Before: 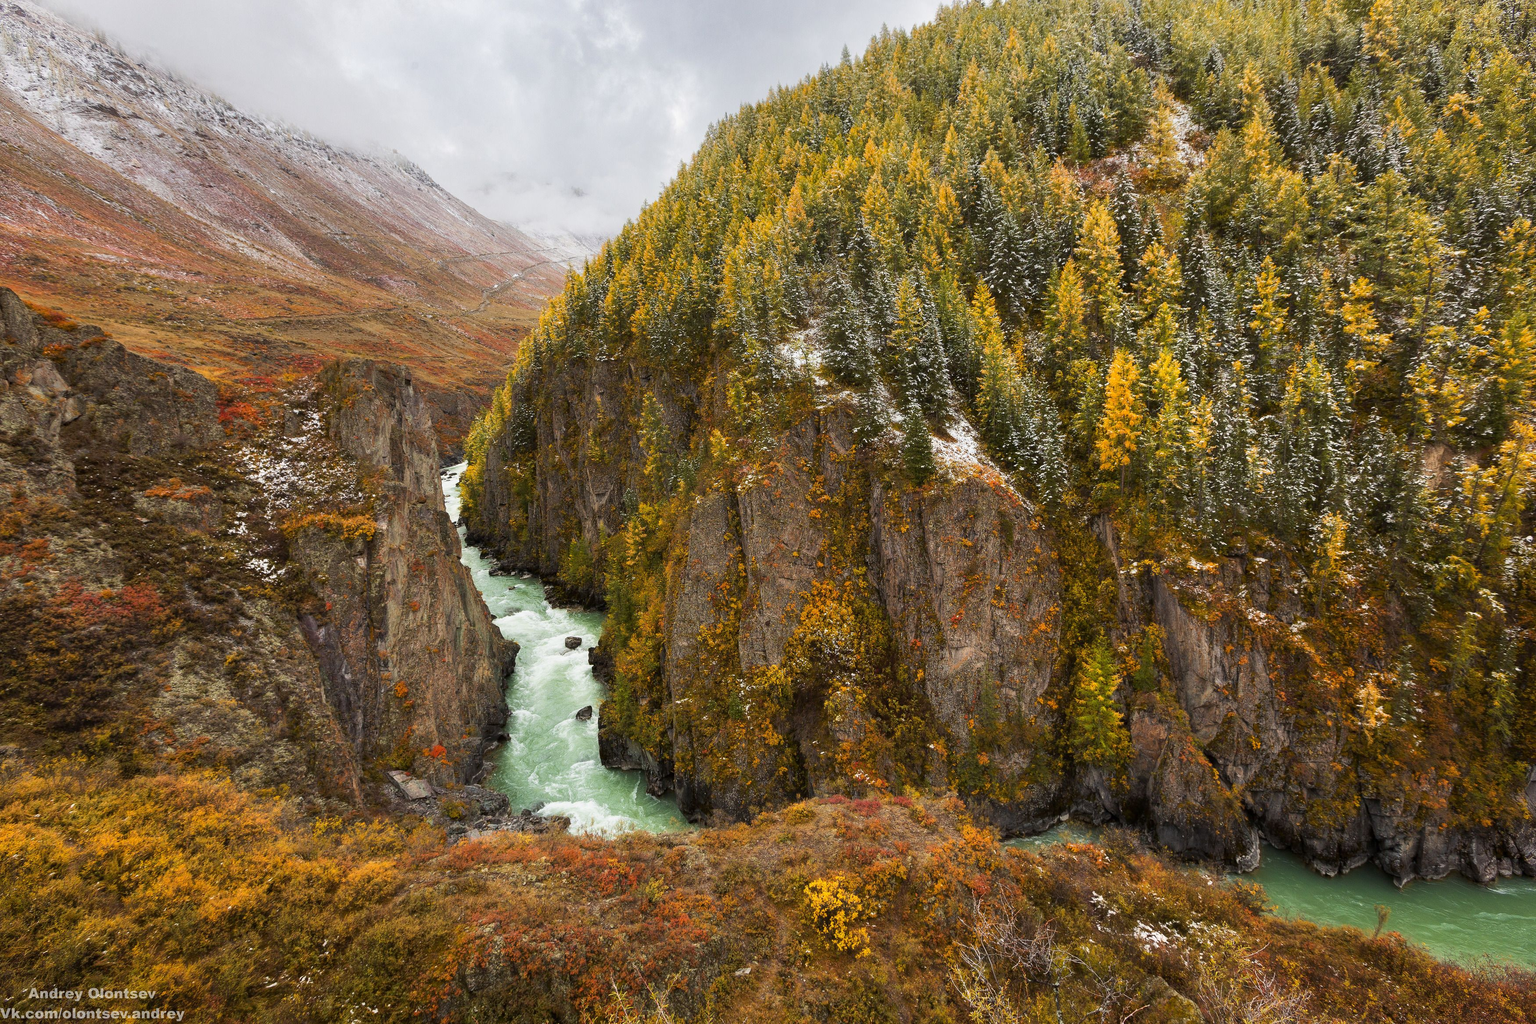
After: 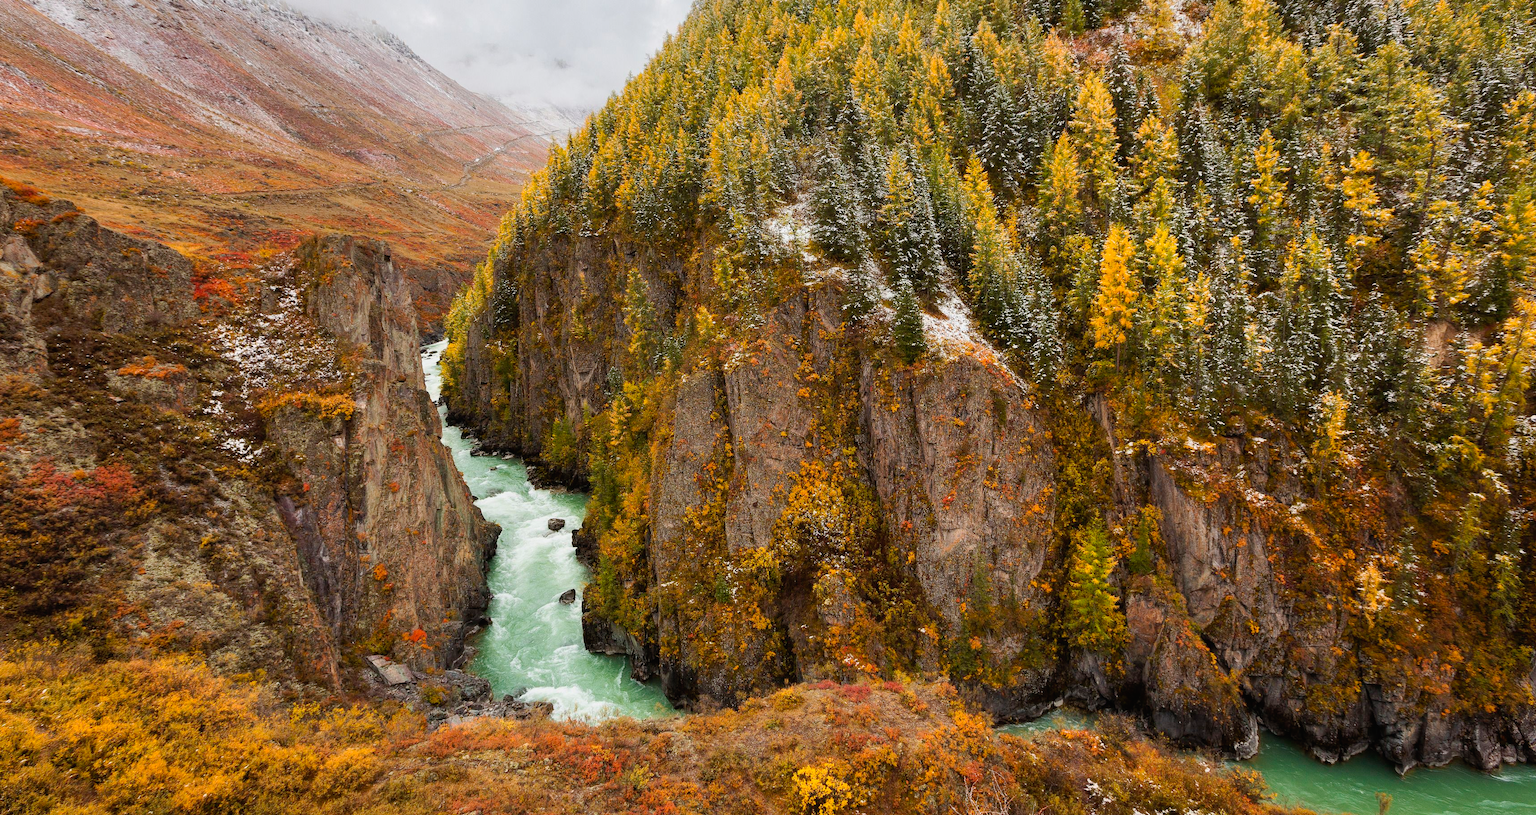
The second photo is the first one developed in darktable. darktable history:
tone curve: curves: ch0 [(0, 0.012) (0.036, 0.035) (0.274, 0.288) (0.504, 0.536) (0.844, 0.84) (1, 0.983)]; ch1 [(0, 0) (0.389, 0.403) (0.462, 0.486) (0.499, 0.498) (0.511, 0.502) (0.536, 0.547) (0.579, 0.578) (0.626, 0.645) (0.749, 0.781) (1, 1)]; ch2 [(0, 0) (0.457, 0.486) (0.5, 0.5) (0.557, 0.561) (0.614, 0.622) (0.704, 0.732) (1, 1)], preserve colors none
crop and rotate: left 1.934%, top 12.722%, right 0.259%, bottom 9.333%
